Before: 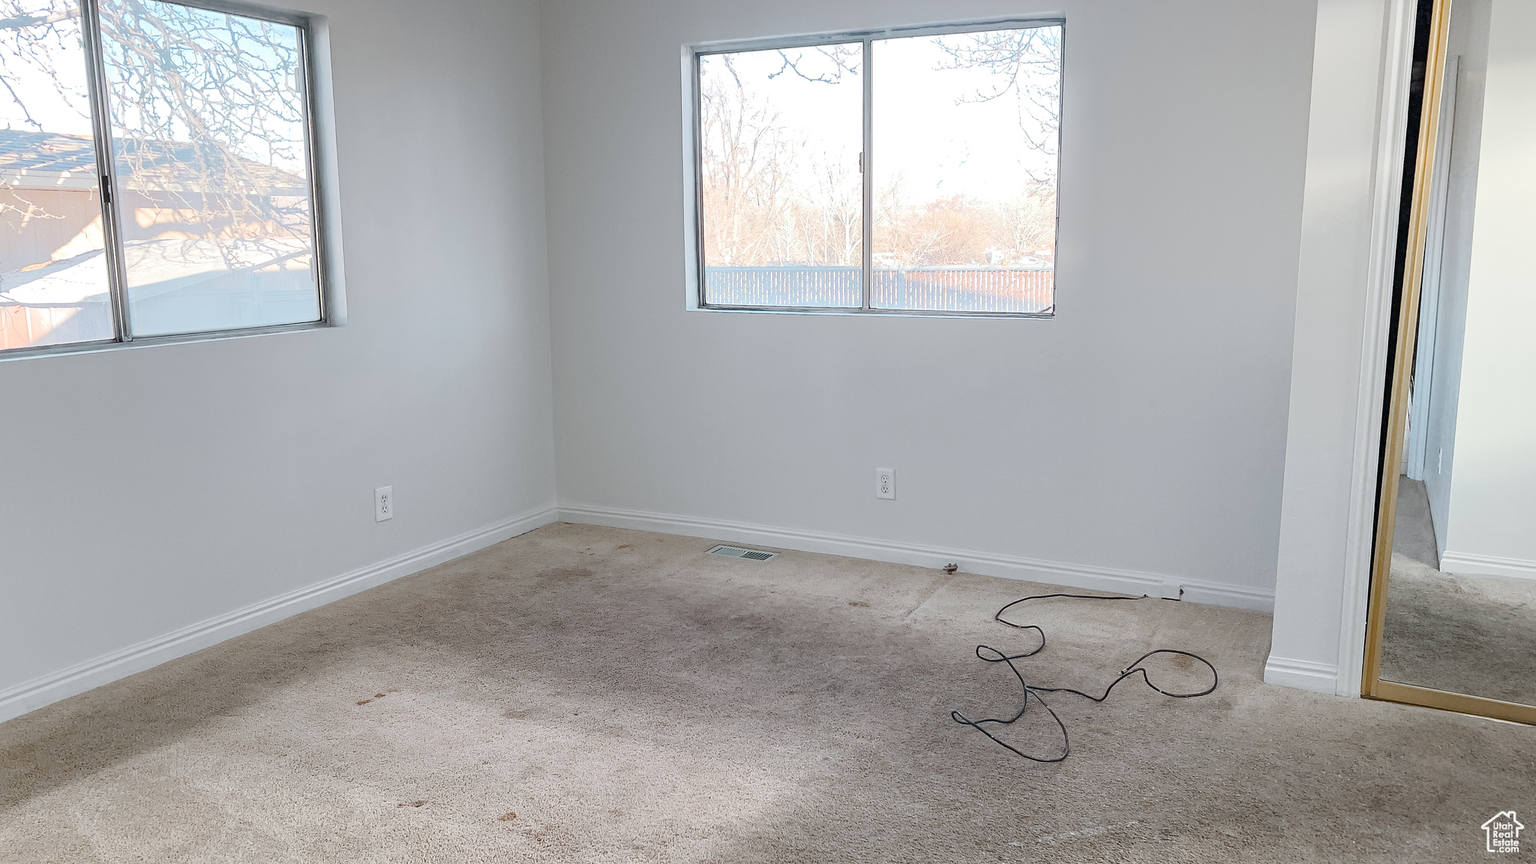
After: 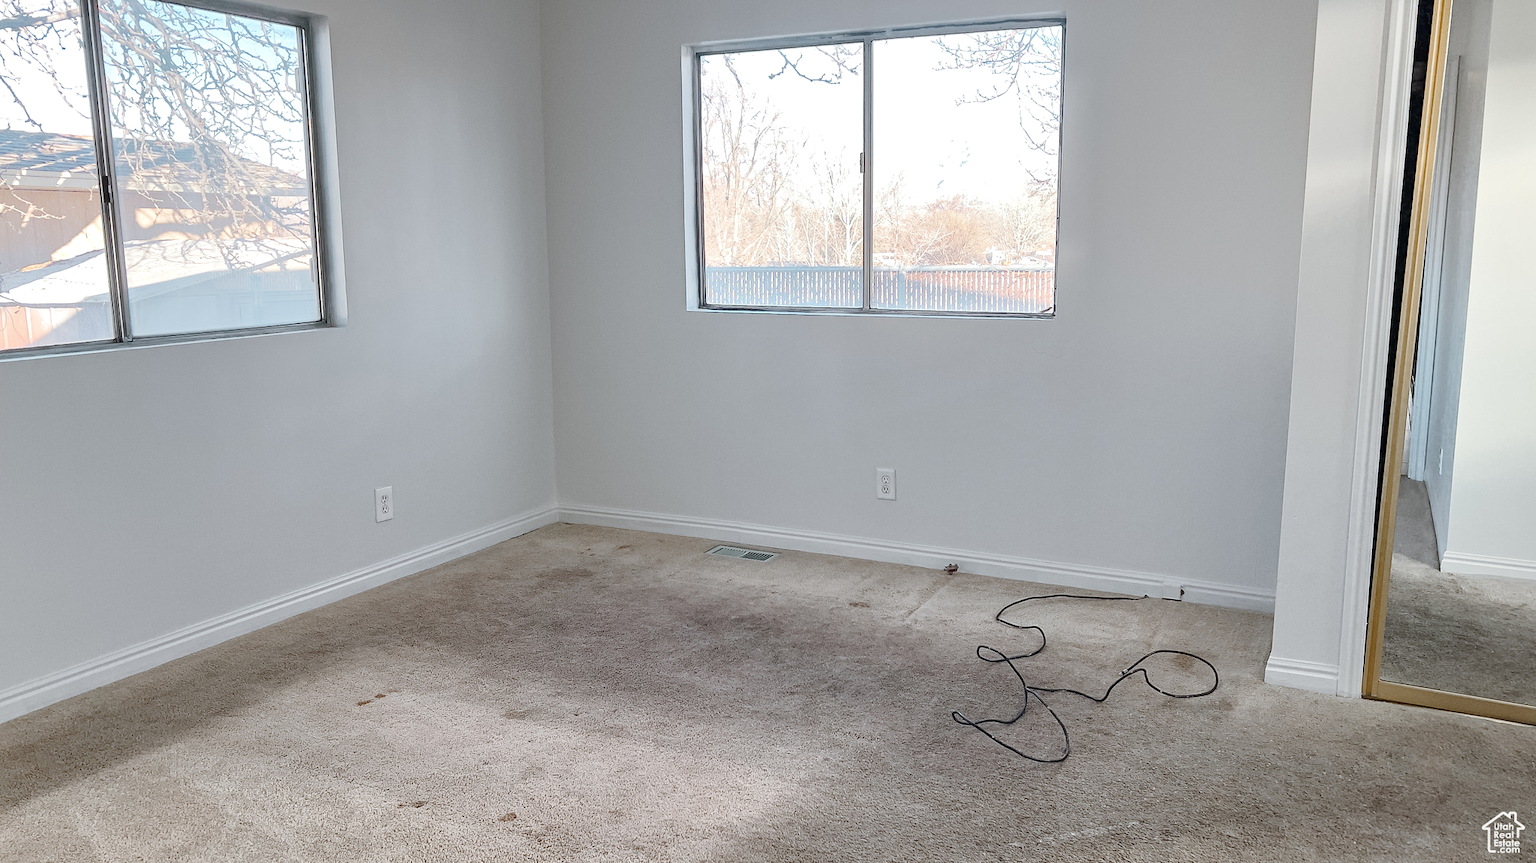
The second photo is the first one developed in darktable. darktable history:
crop: left 0.004%
local contrast: mode bilateral grid, contrast 20, coarseness 49, detail 120%, midtone range 0.2
shadows and highlights: shadows 32.05, highlights -32.4, soften with gaussian
